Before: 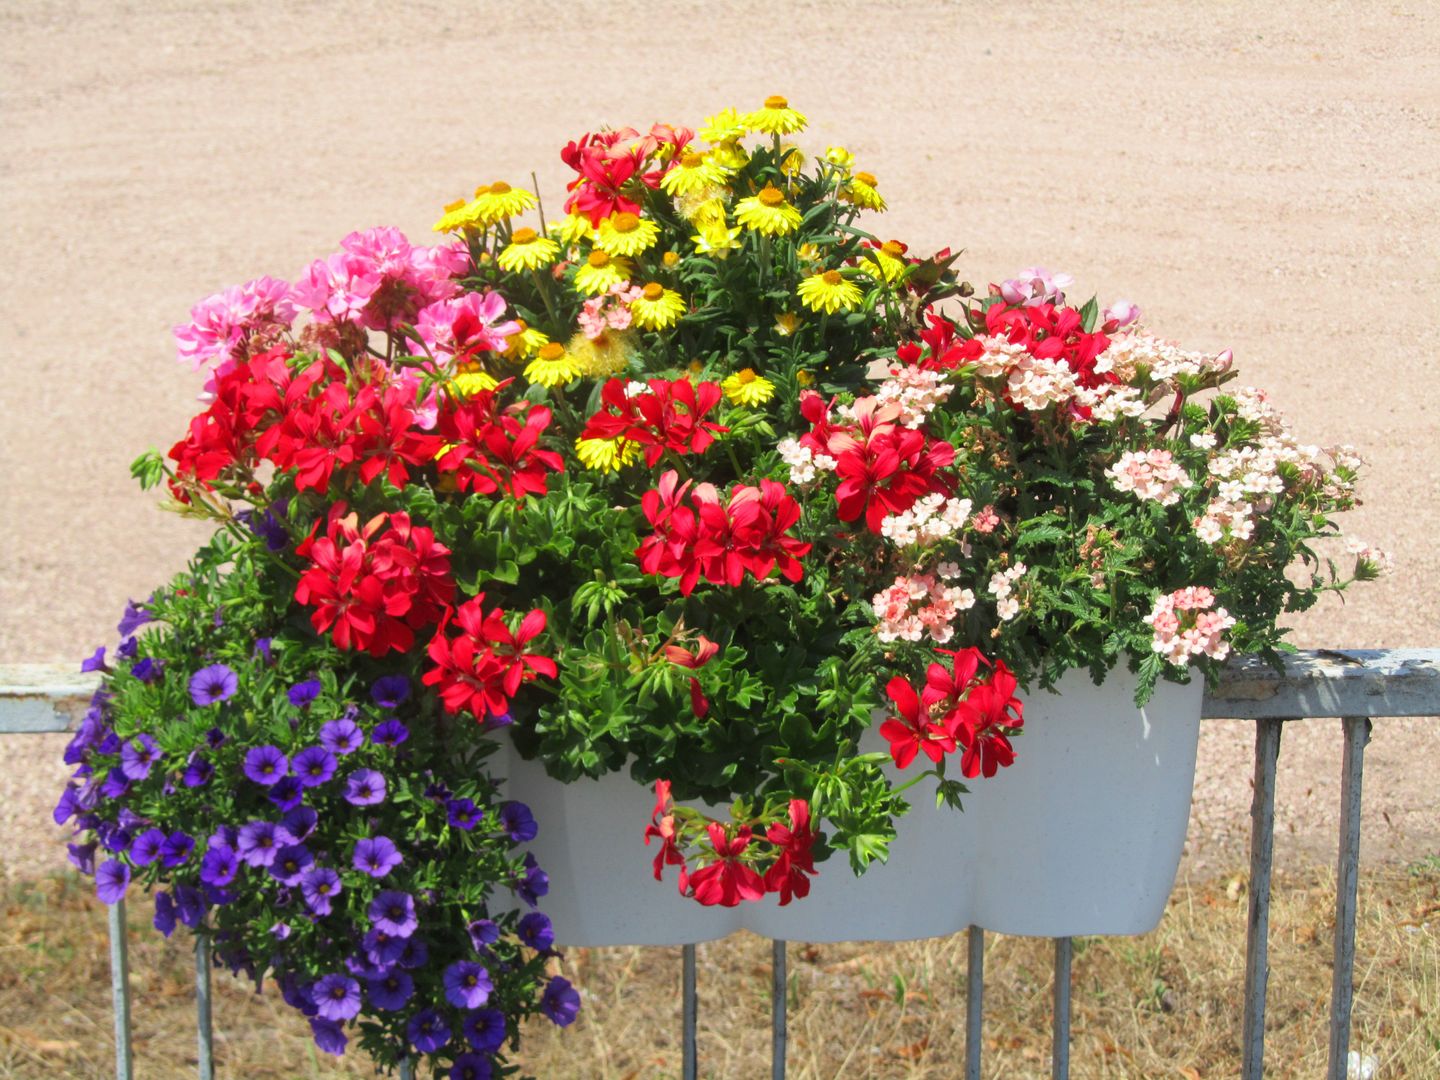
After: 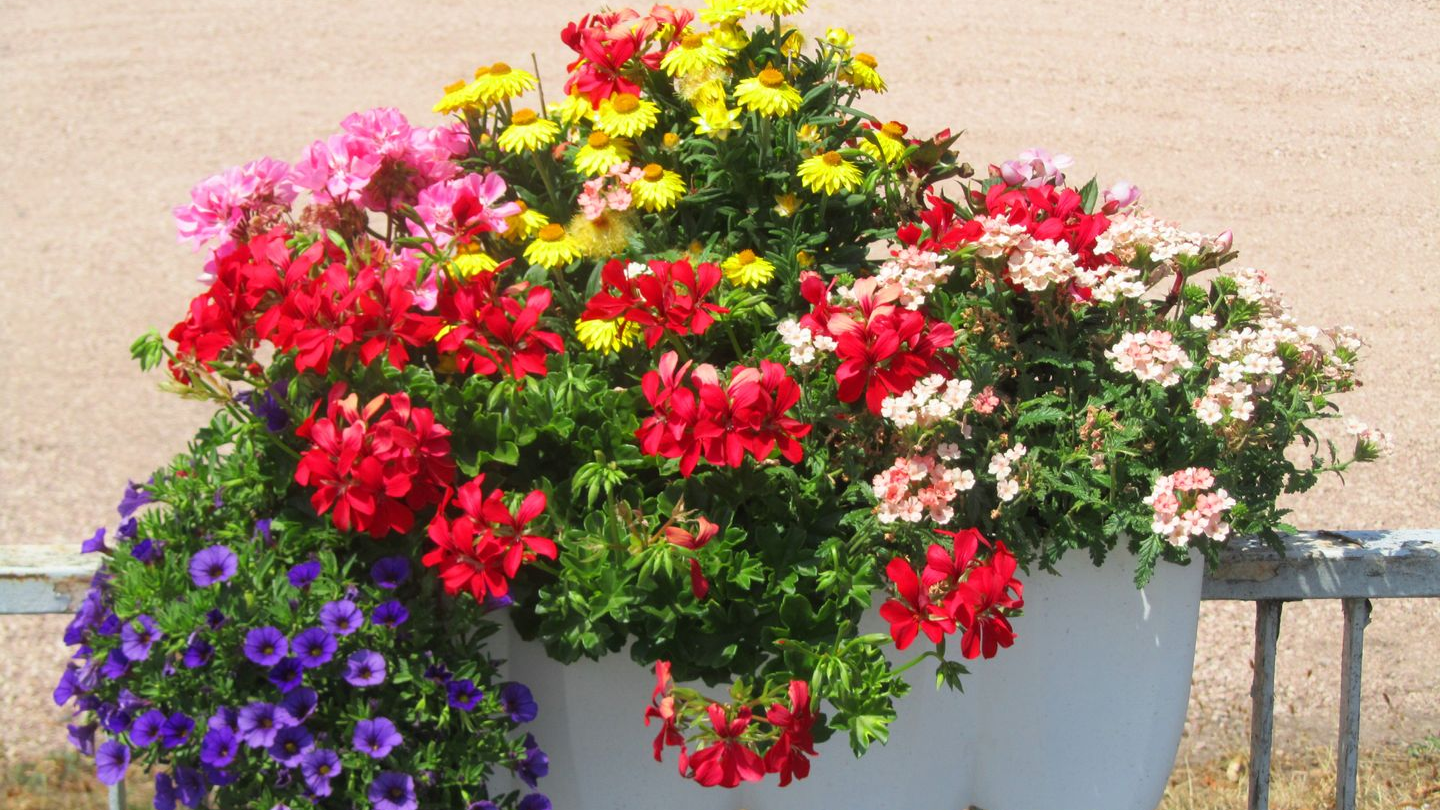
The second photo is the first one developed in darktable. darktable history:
crop: top 11.041%, bottom 13.893%
